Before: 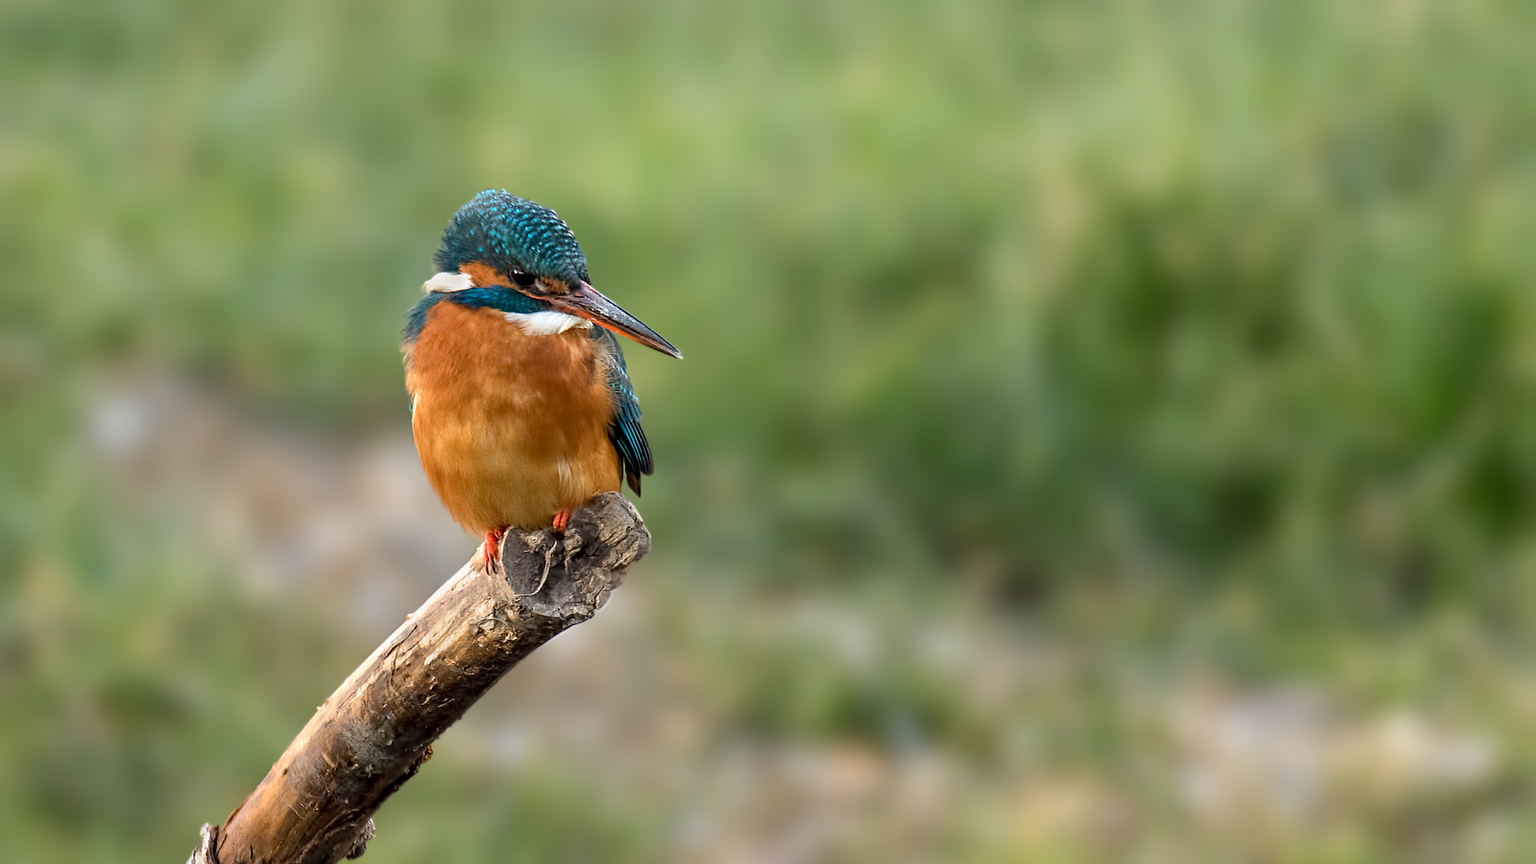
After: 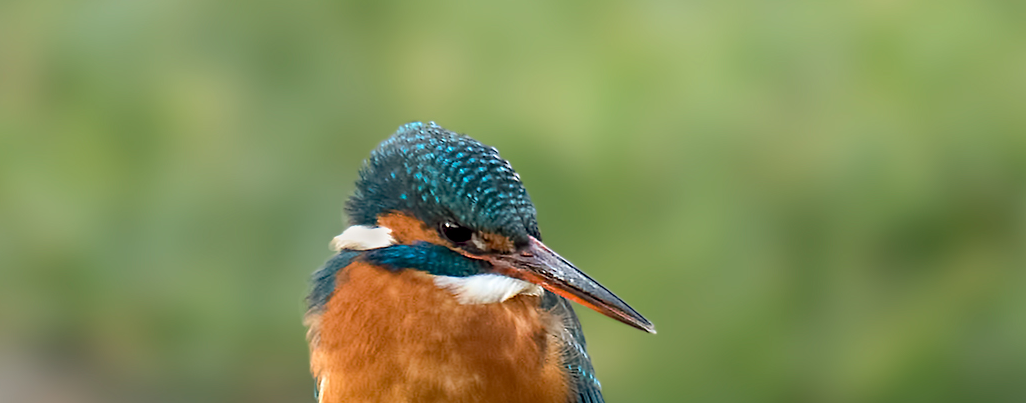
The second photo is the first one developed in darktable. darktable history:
crop: left 10.267%, top 10.664%, right 36.246%, bottom 51.955%
